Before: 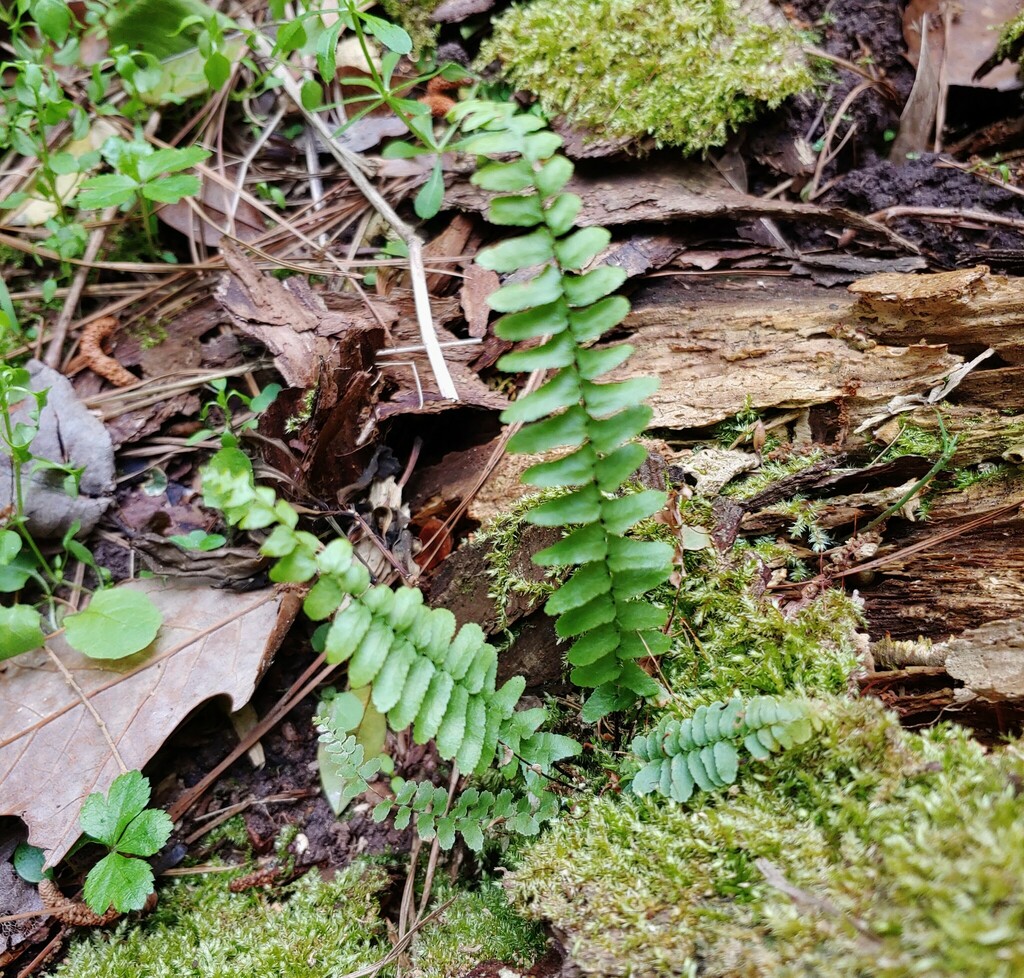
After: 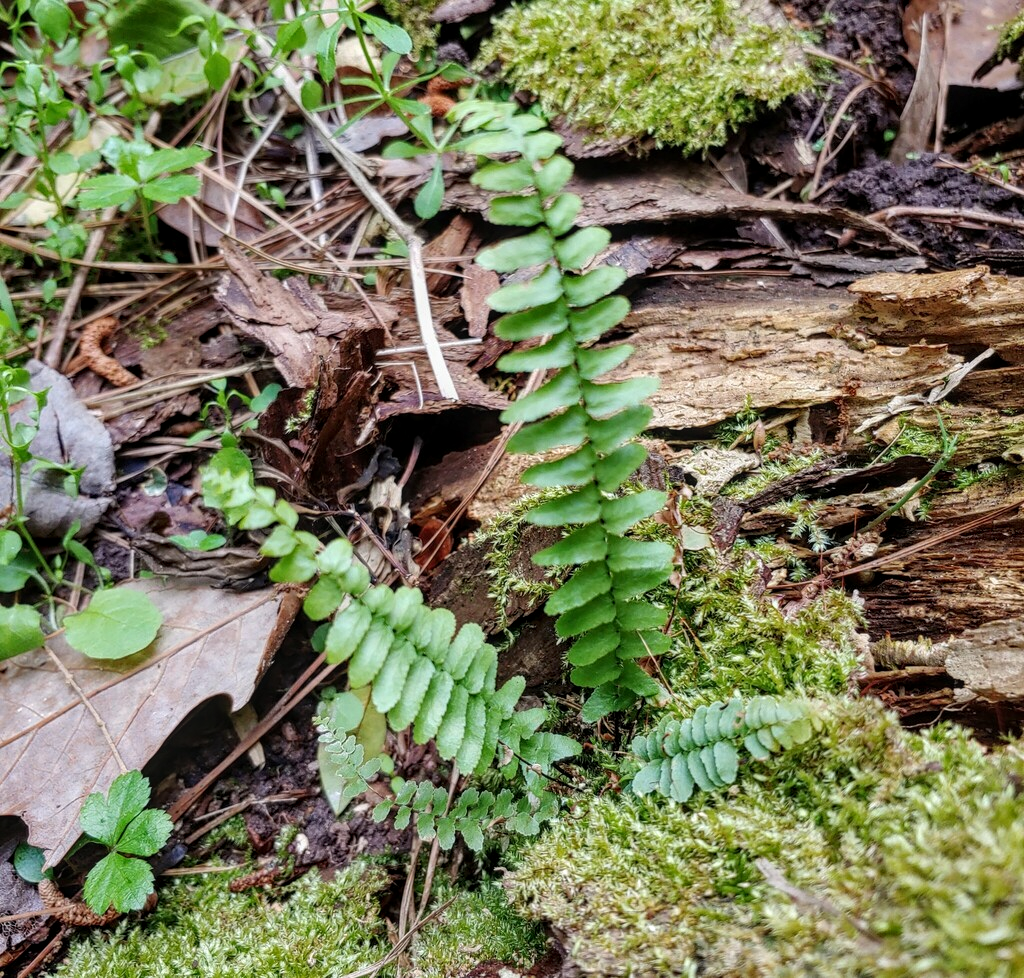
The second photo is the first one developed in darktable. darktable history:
exposure: exposure -0.01 EV, compensate highlight preservation false
shadows and highlights: shadows 37.27, highlights -28.18, soften with gaussian
local contrast: on, module defaults
